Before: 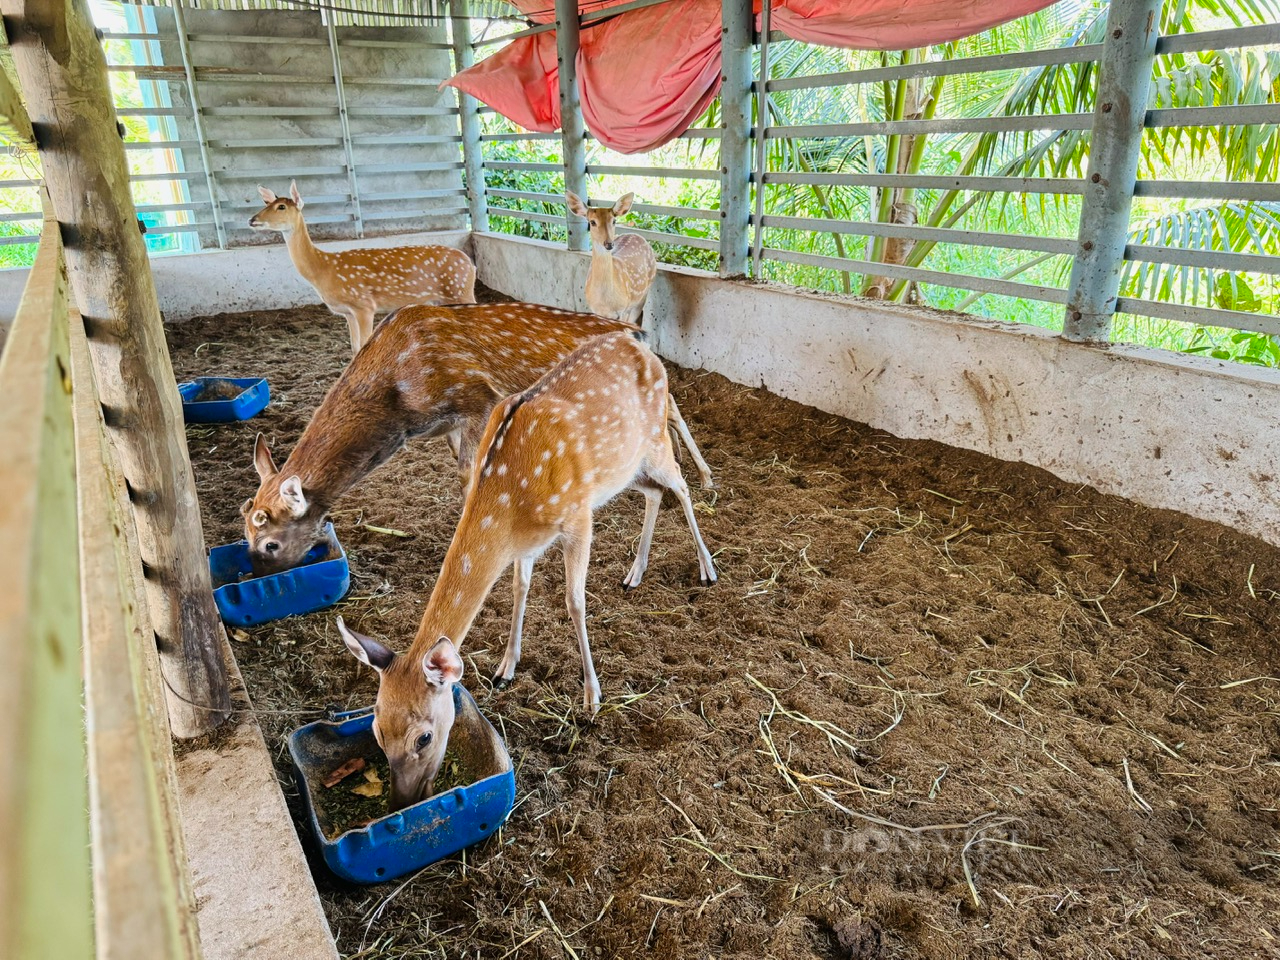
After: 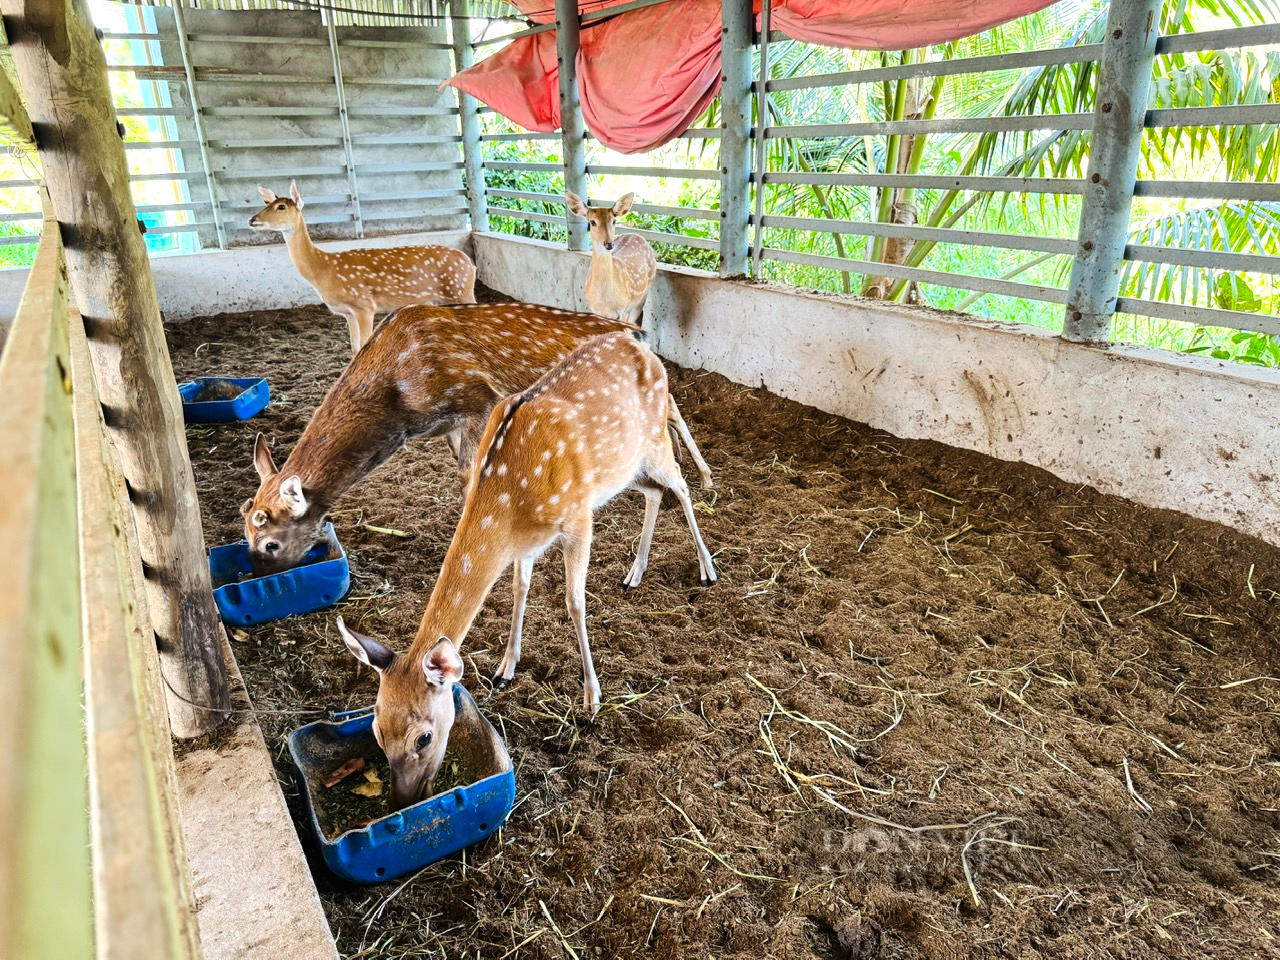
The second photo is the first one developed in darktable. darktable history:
tone equalizer: -8 EV -0.379 EV, -7 EV -0.397 EV, -6 EV -0.349 EV, -5 EV -0.242 EV, -3 EV 0.231 EV, -2 EV 0.333 EV, -1 EV 0.38 EV, +0 EV 0.404 EV, edges refinement/feathering 500, mask exposure compensation -1.57 EV, preserve details no
